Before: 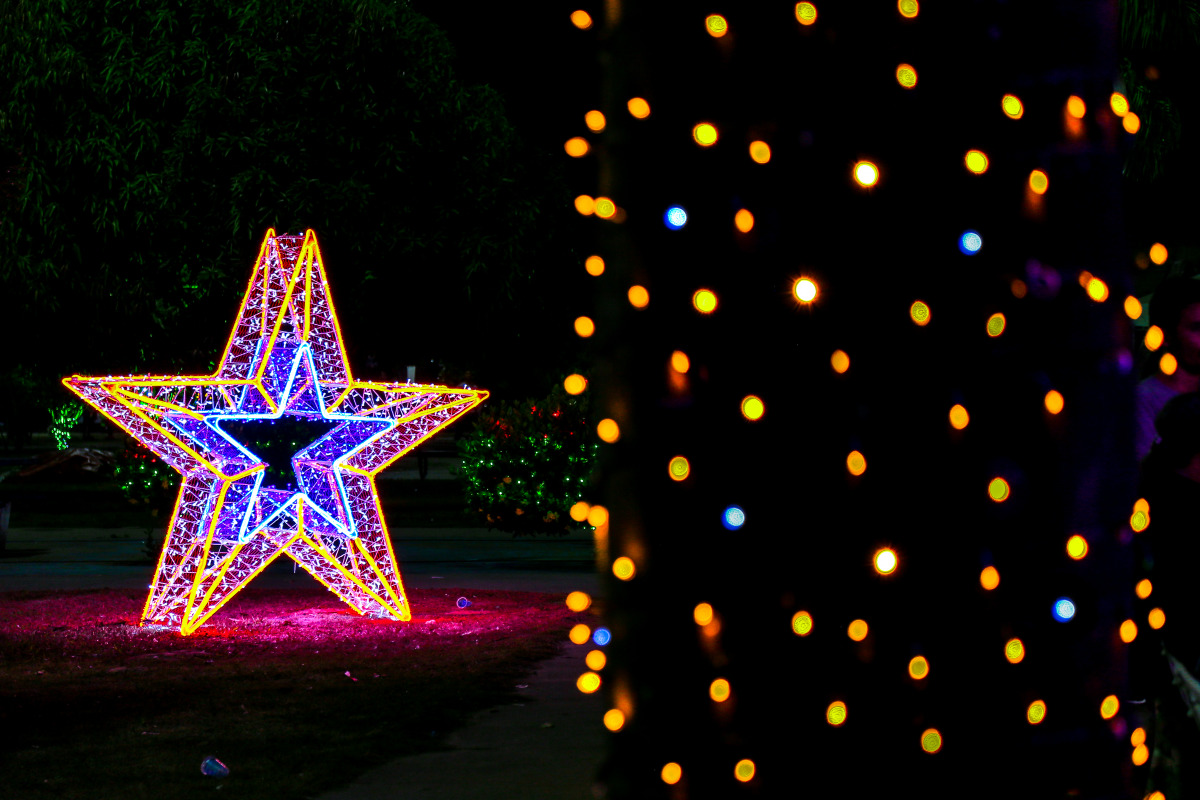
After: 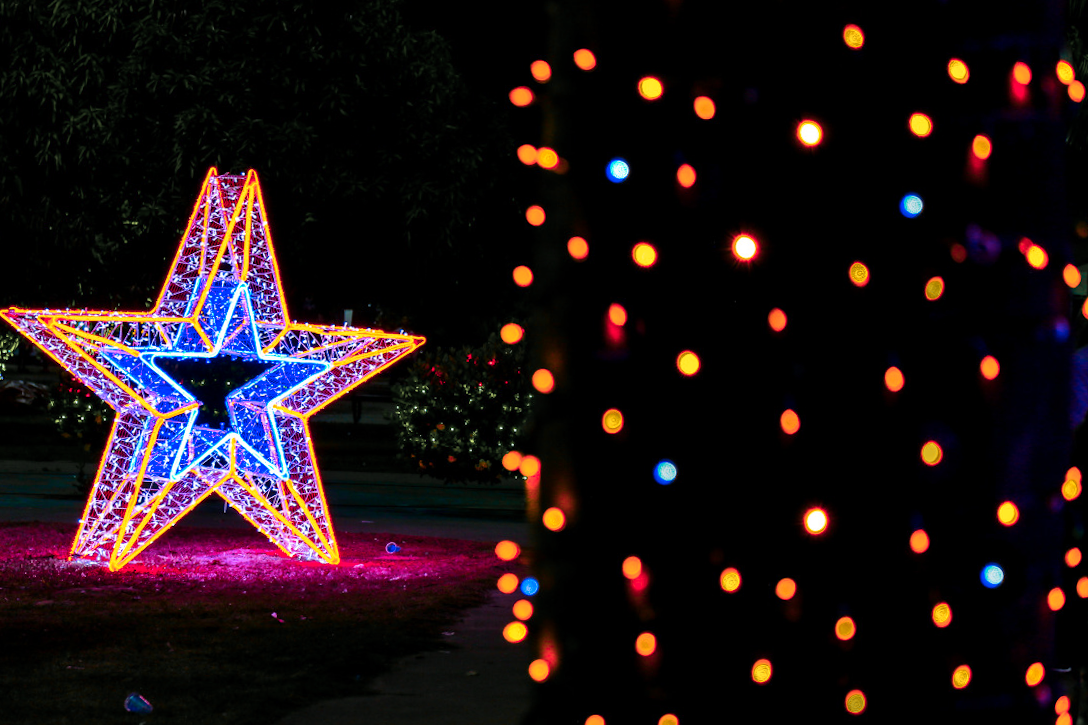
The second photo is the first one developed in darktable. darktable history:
color zones: curves: ch1 [(0.263, 0.53) (0.376, 0.287) (0.487, 0.512) (0.748, 0.547) (1, 0.513)]; ch2 [(0.262, 0.45) (0.751, 0.477)], mix 31.98%
crop and rotate: angle -1.96°, left 3.097%, top 4.154%, right 1.586%, bottom 0.529%
